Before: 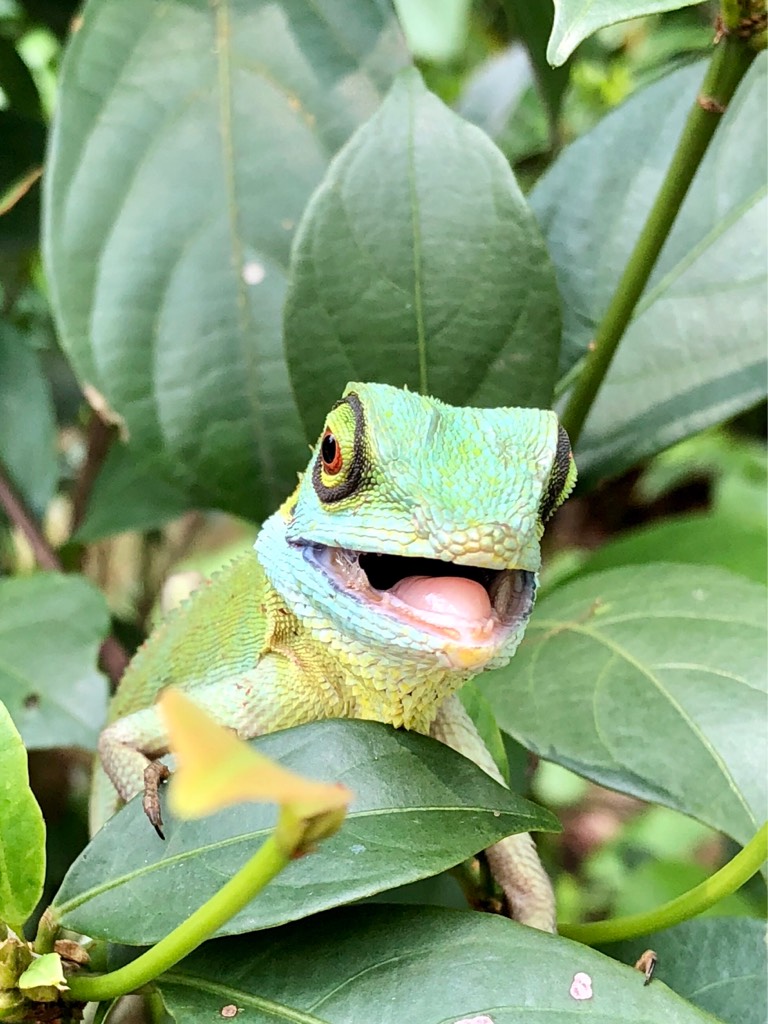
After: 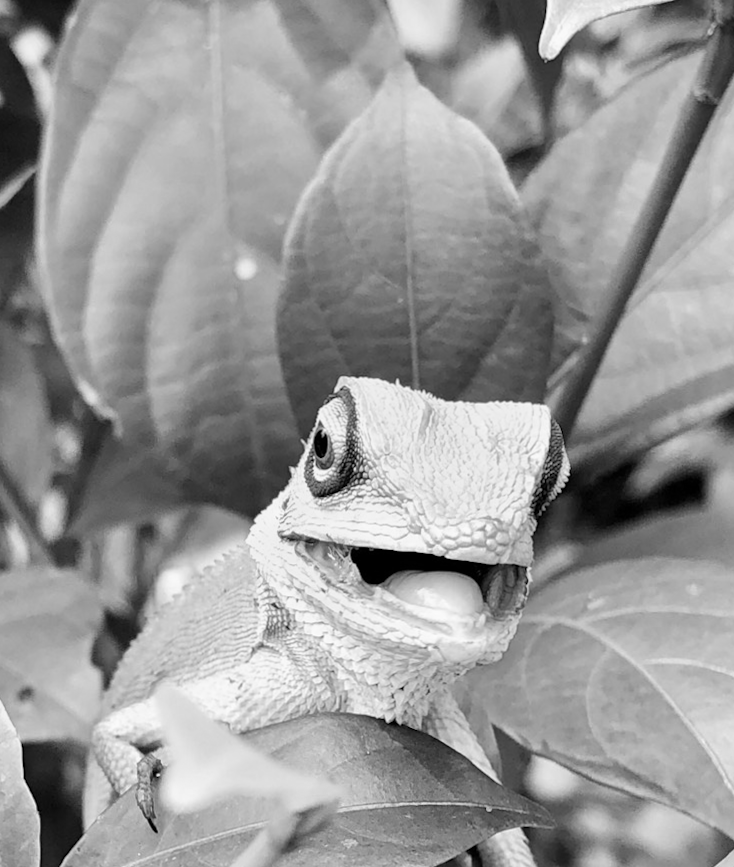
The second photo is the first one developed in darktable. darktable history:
rotate and perspective: rotation 0.192°, lens shift (horizontal) -0.015, crop left 0.005, crop right 0.996, crop top 0.006, crop bottom 0.99
monochrome: a 32, b 64, size 2.3
crop and rotate: angle 0.2°, left 0.275%, right 3.127%, bottom 14.18%
